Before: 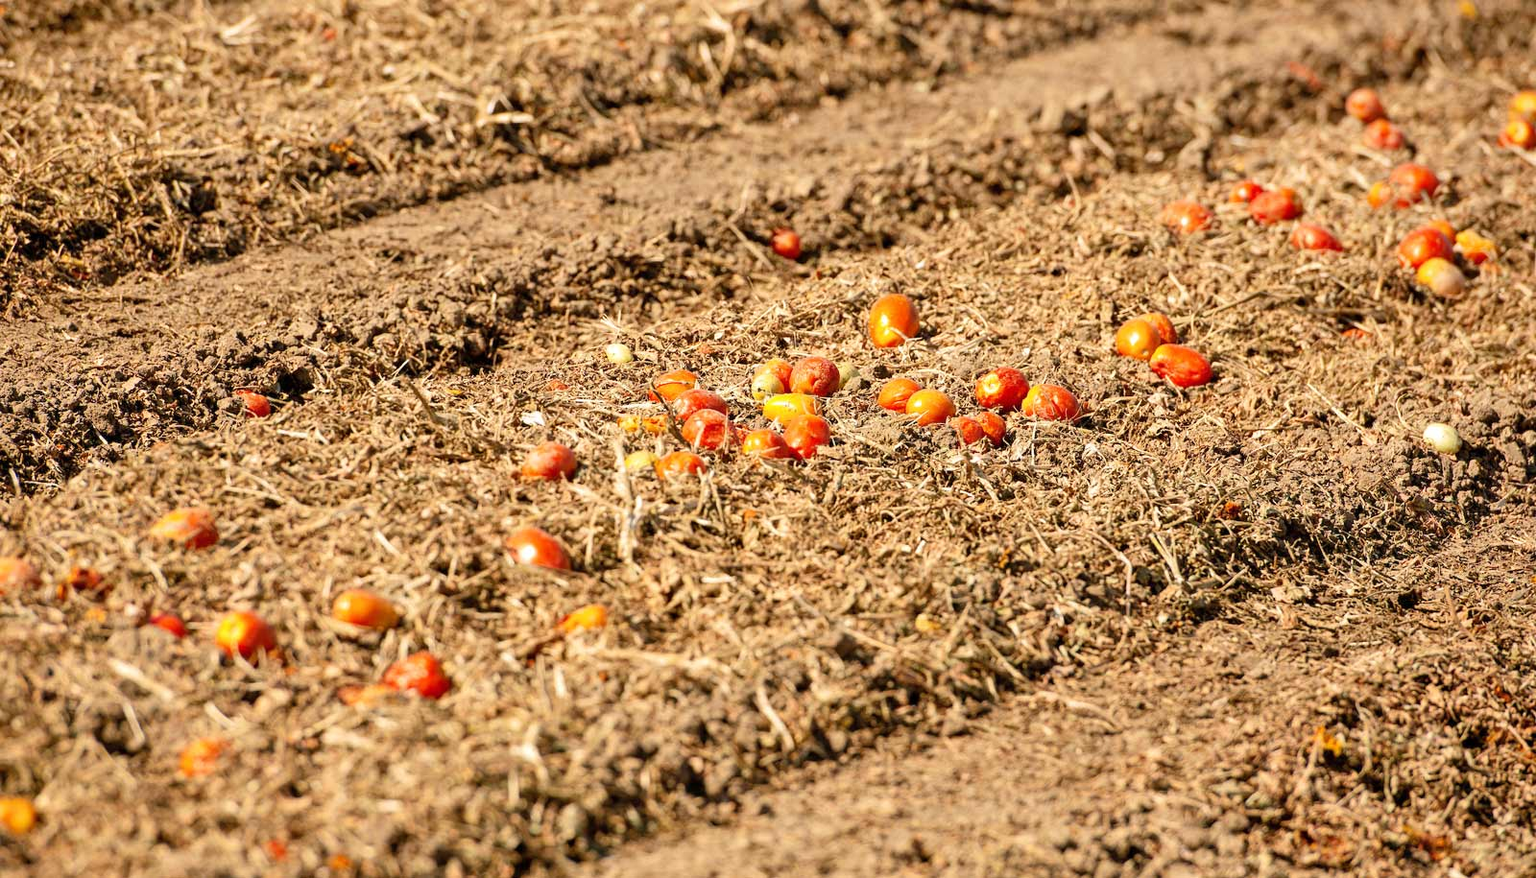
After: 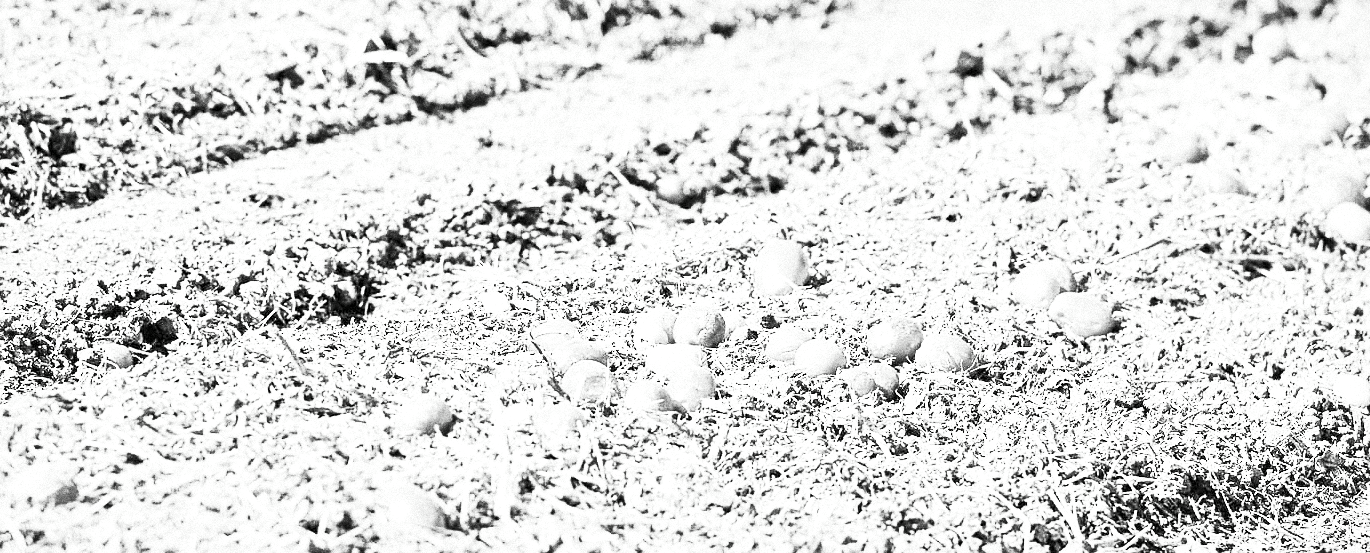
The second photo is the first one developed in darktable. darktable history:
local contrast: mode bilateral grid, contrast 50, coarseness 50, detail 150%, midtone range 0.2
crop and rotate: left 9.345%, top 7.22%, right 4.982%, bottom 32.331%
exposure: black level correction 0, exposure 1.1 EV, compensate exposure bias true, compensate highlight preservation false
grain: coarseness 14.49 ISO, strength 48.04%, mid-tones bias 35%
sharpen: radius 1, threshold 1
tone curve: curves: ch0 [(0, 0.006) (0.037, 0.022) (0.123, 0.105) (0.19, 0.173) (0.277, 0.279) (0.474, 0.517) (0.597, 0.662) (0.687, 0.774) (0.855, 0.891) (1, 0.982)]; ch1 [(0, 0) (0.243, 0.245) (0.422, 0.415) (0.493, 0.495) (0.508, 0.503) (0.544, 0.552) (0.557, 0.582) (0.626, 0.672) (0.694, 0.732) (1, 1)]; ch2 [(0, 0) (0.249, 0.216) (0.356, 0.329) (0.424, 0.442) (0.476, 0.483) (0.498, 0.5) (0.517, 0.519) (0.532, 0.539) (0.562, 0.596) (0.614, 0.662) (0.706, 0.757) (0.808, 0.809) (0.991, 0.968)], color space Lab, independent channels, preserve colors none
contrast brightness saturation: contrast 0.53, brightness 0.47, saturation -1
